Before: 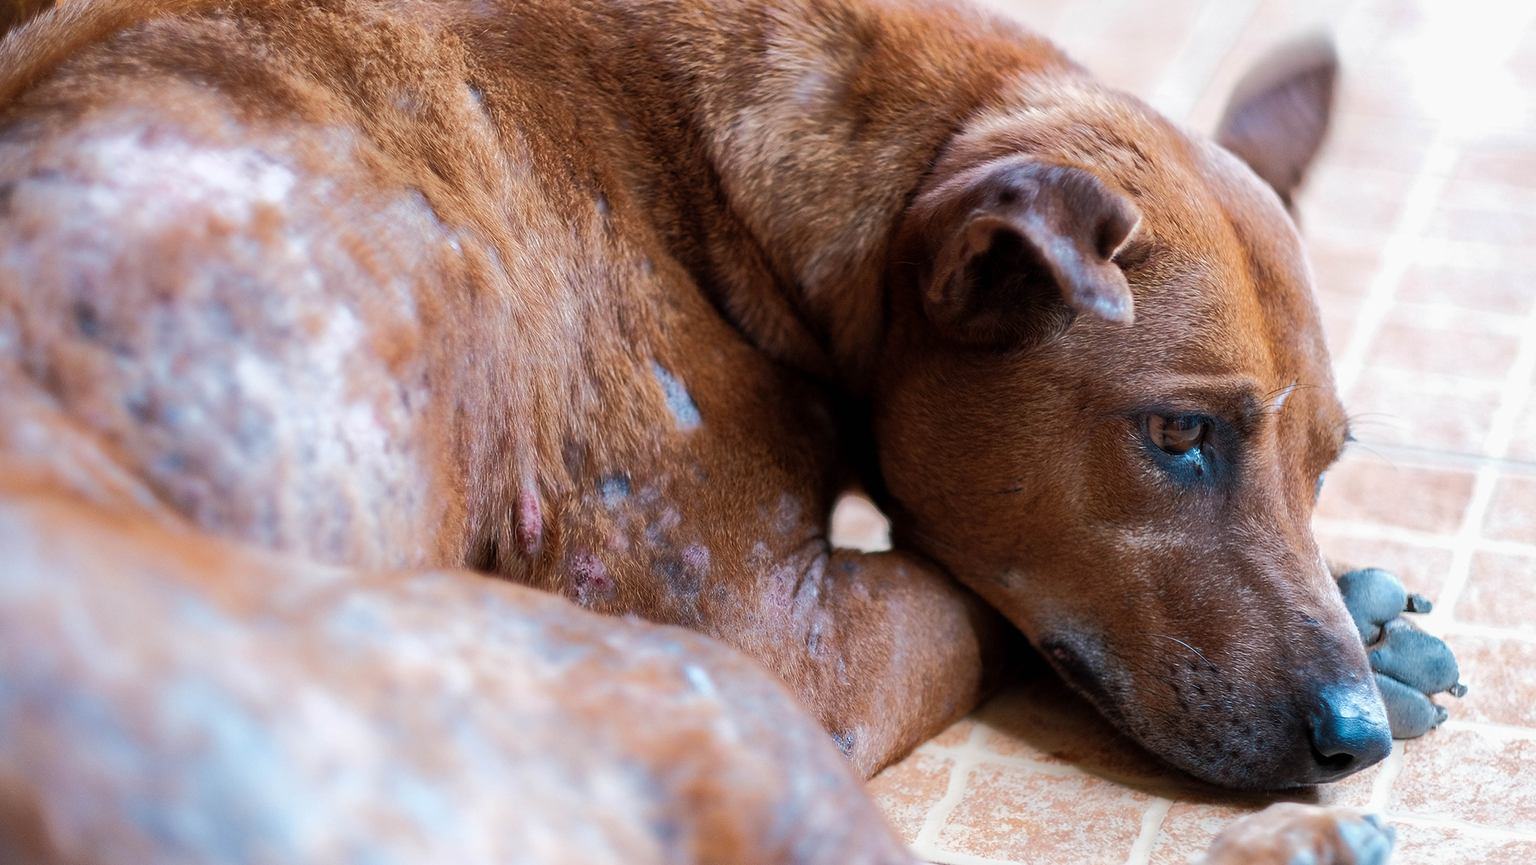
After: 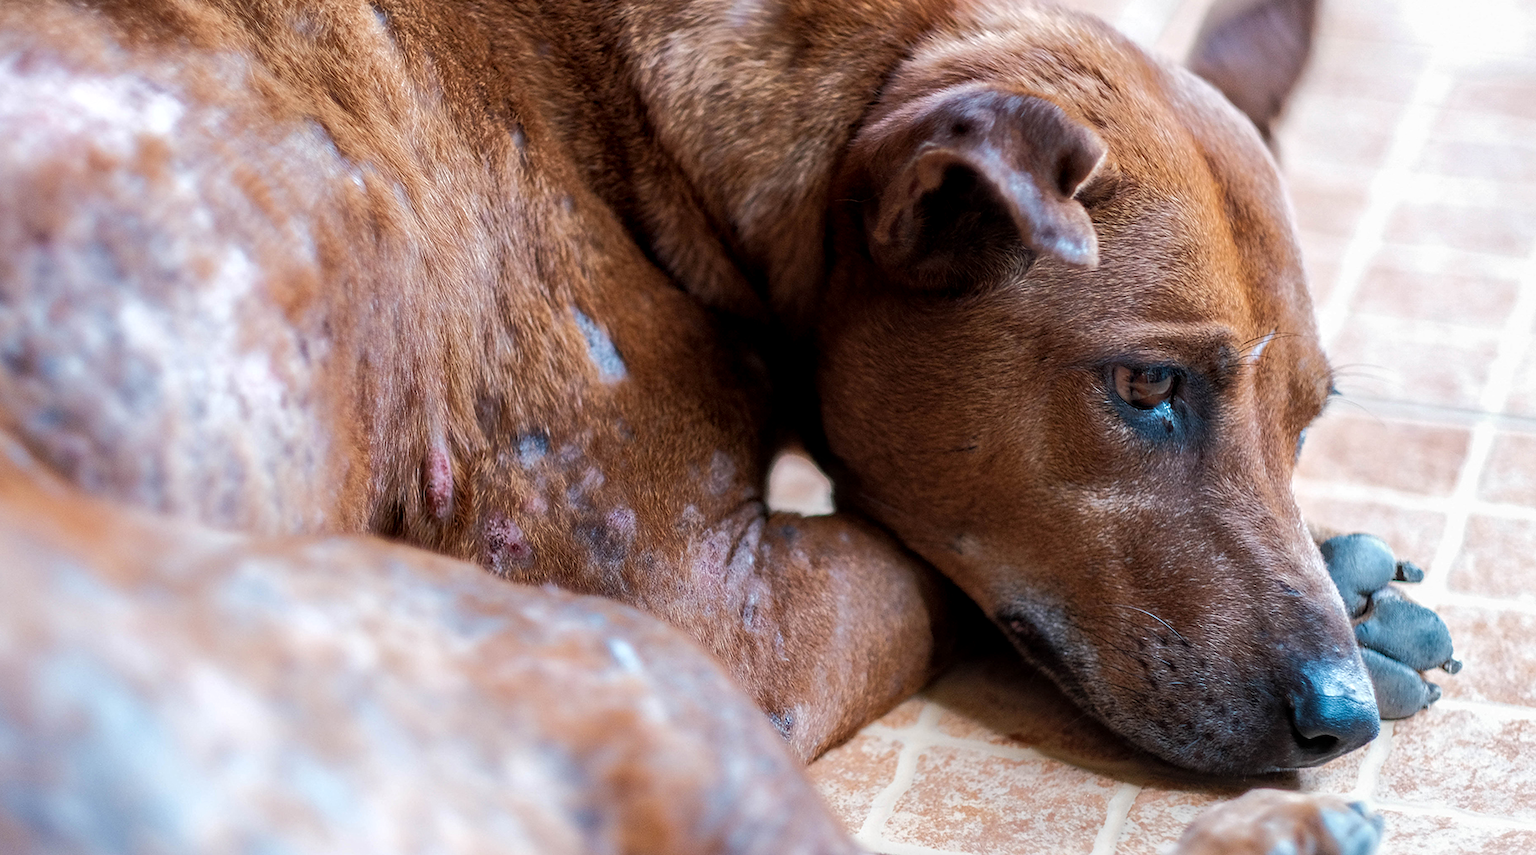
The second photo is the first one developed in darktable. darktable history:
crop and rotate: left 8.262%, top 9.226%
local contrast: on, module defaults
